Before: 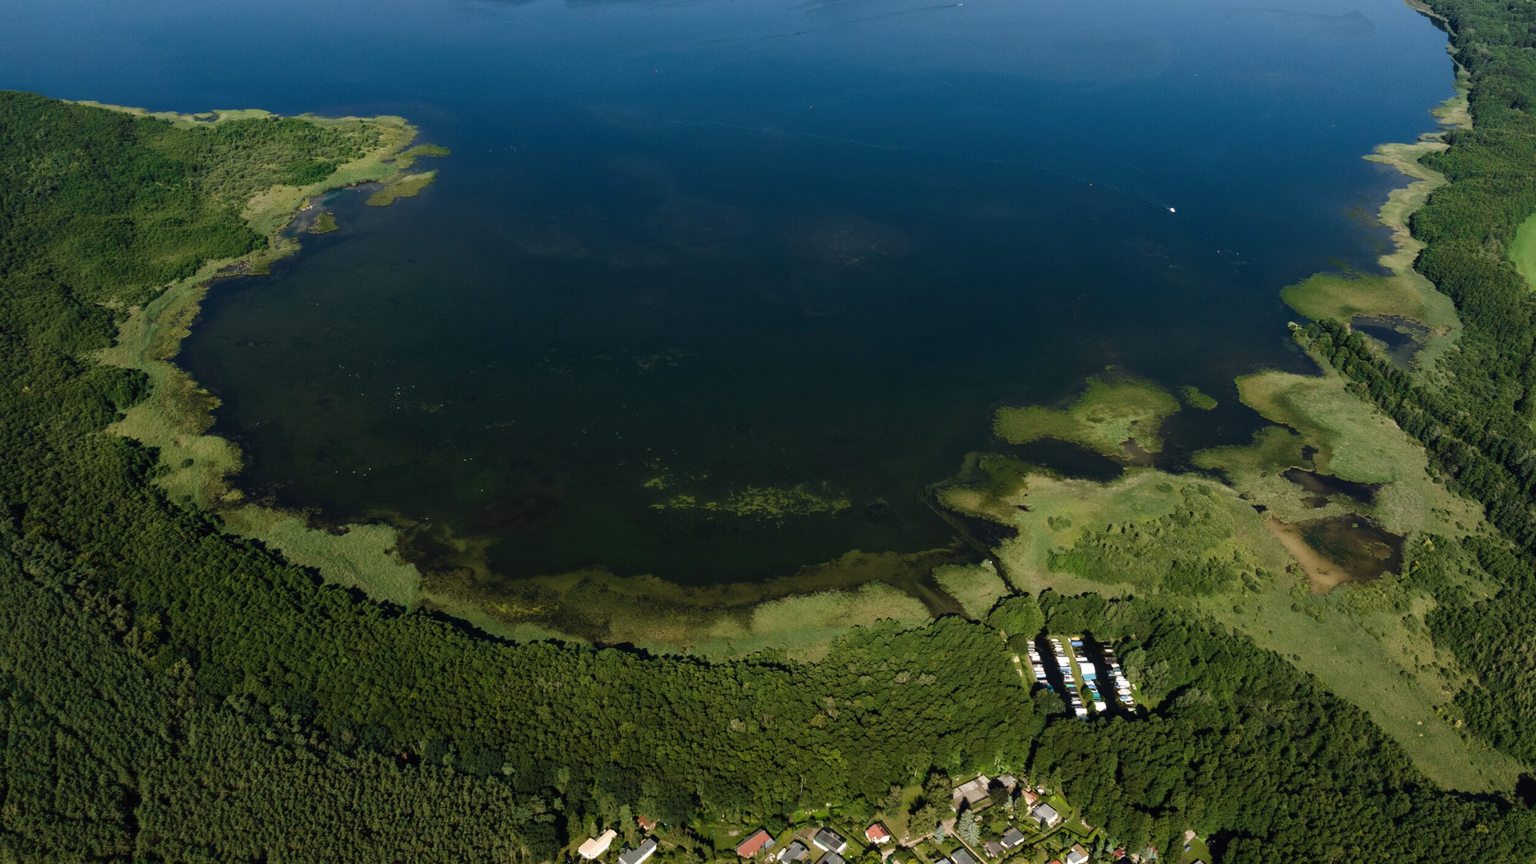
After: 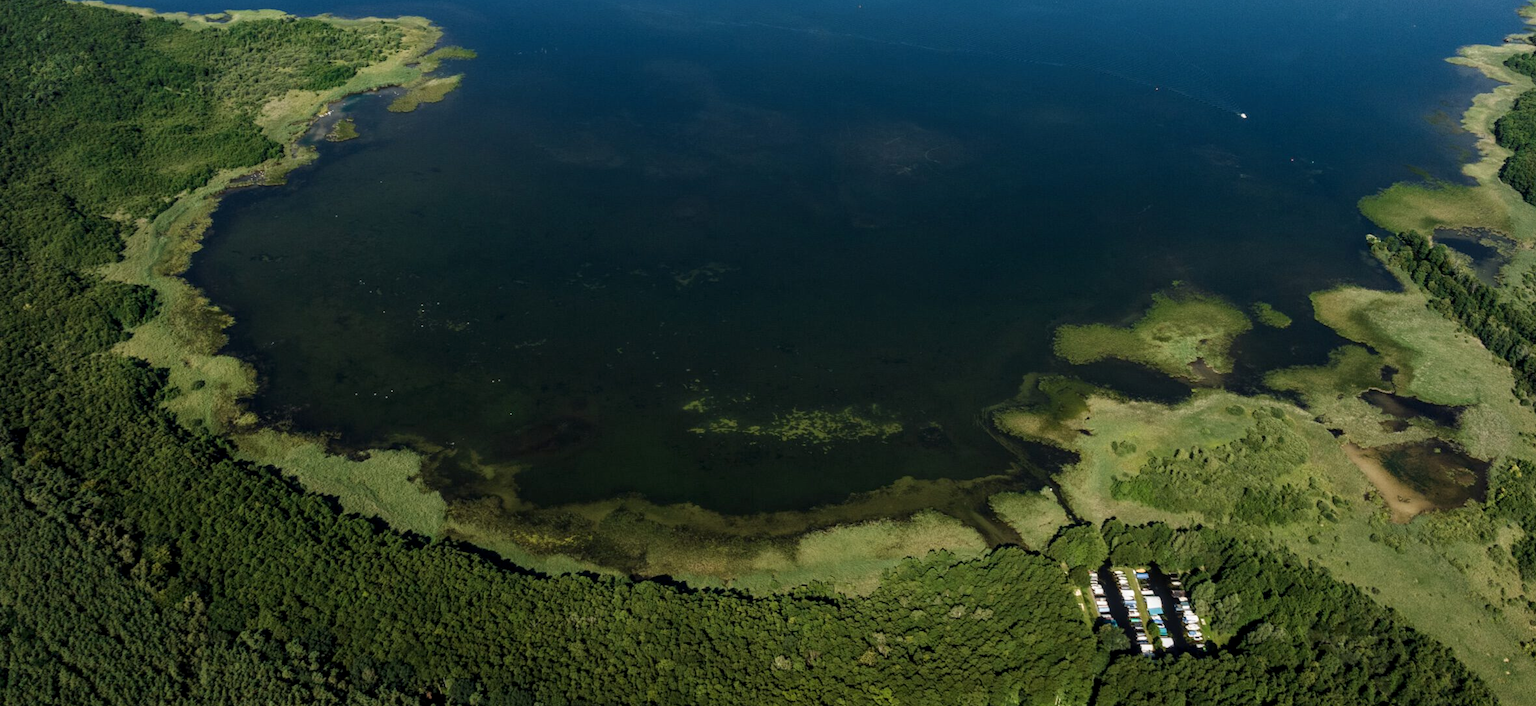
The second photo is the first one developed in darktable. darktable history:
crop and rotate: angle 0.03°, top 11.643%, right 5.651%, bottom 11.189%
local contrast: on, module defaults
